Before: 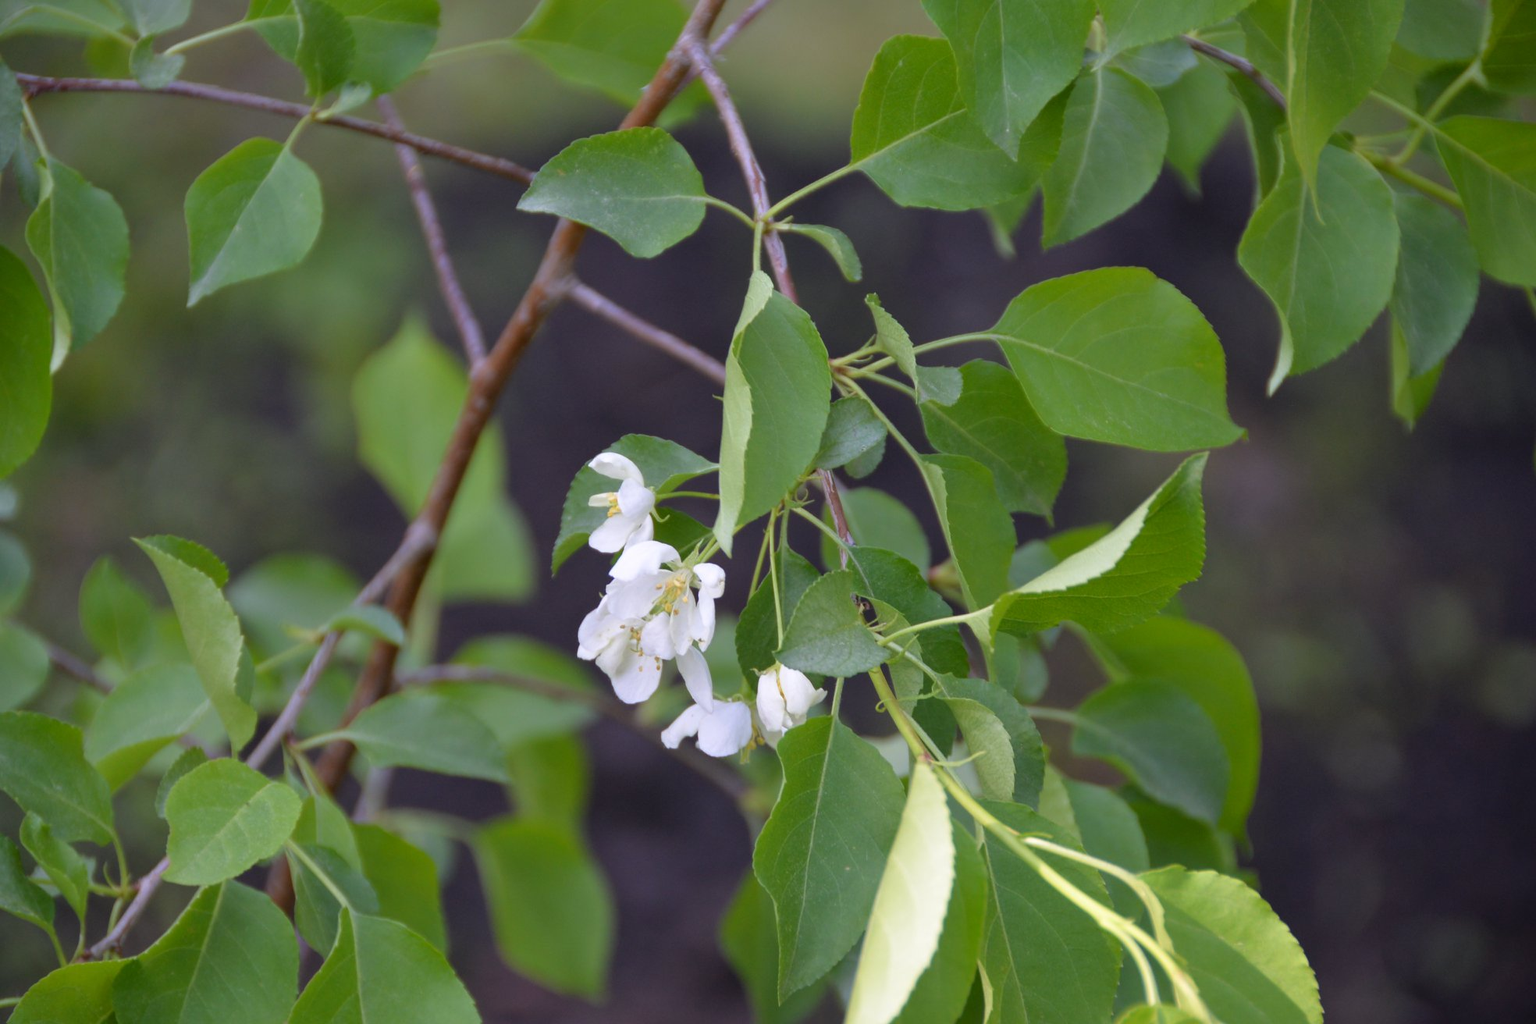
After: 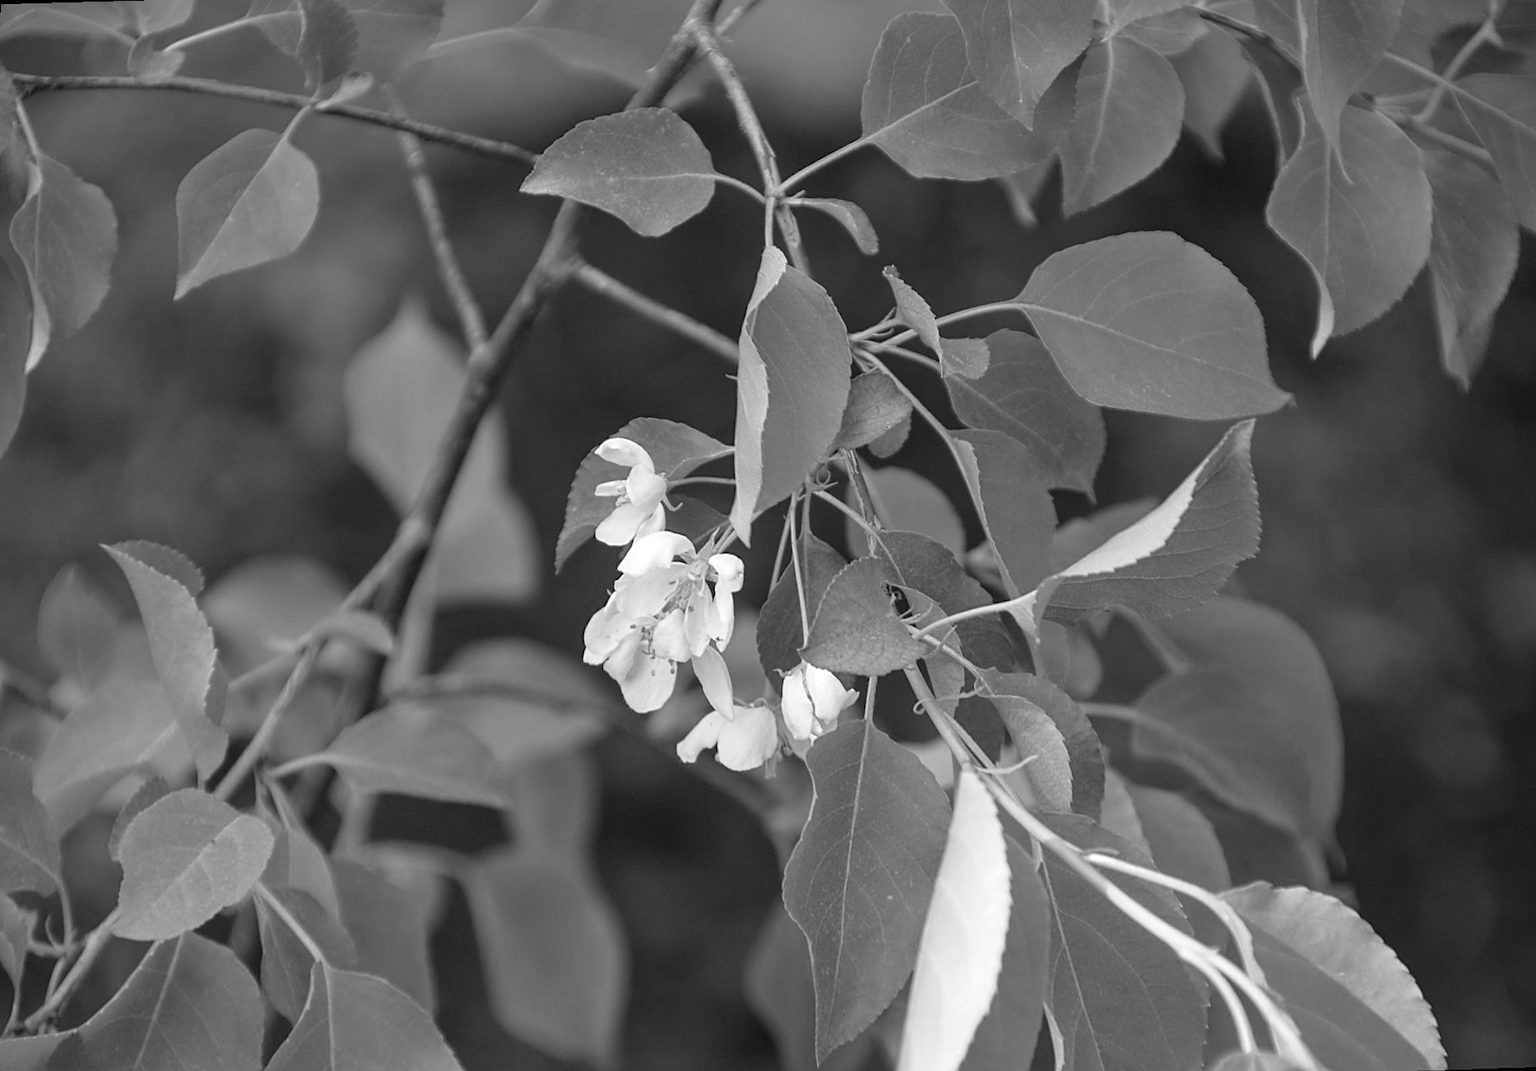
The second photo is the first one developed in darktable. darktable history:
sharpen: on, module defaults
color correction: highlights a* 12.23, highlights b* 5.41
shadows and highlights: shadows -30, highlights 30
local contrast: on, module defaults
exposure: exposure 0.217 EV, compensate highlight preservation false
rotate and perspective: rotation -1.68°, lens shift (vertical) -0.146, crop left 0.049, crop right 0.912, crop top 0.032, crop bottom 0.96
monochrome: a 14.95, b -89.96
